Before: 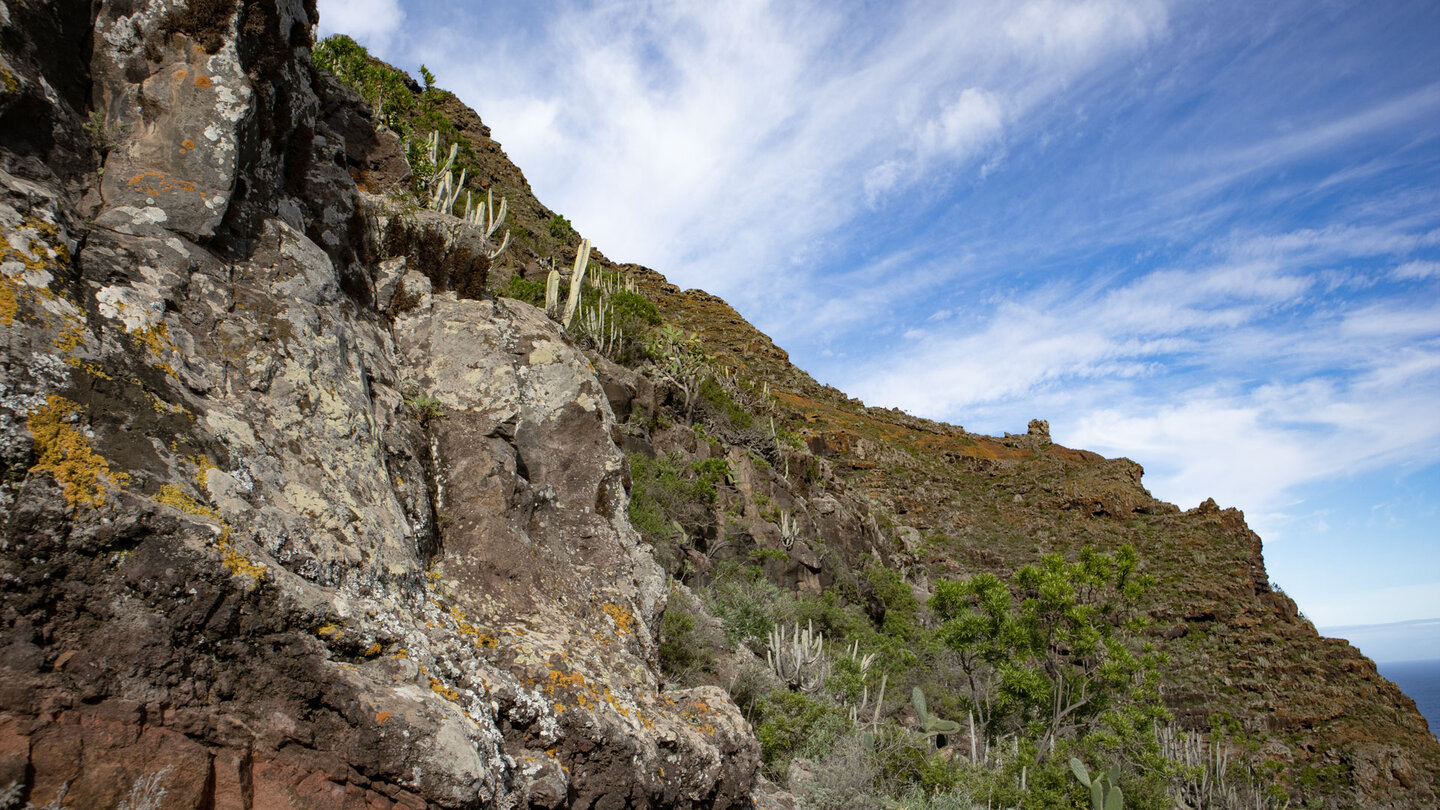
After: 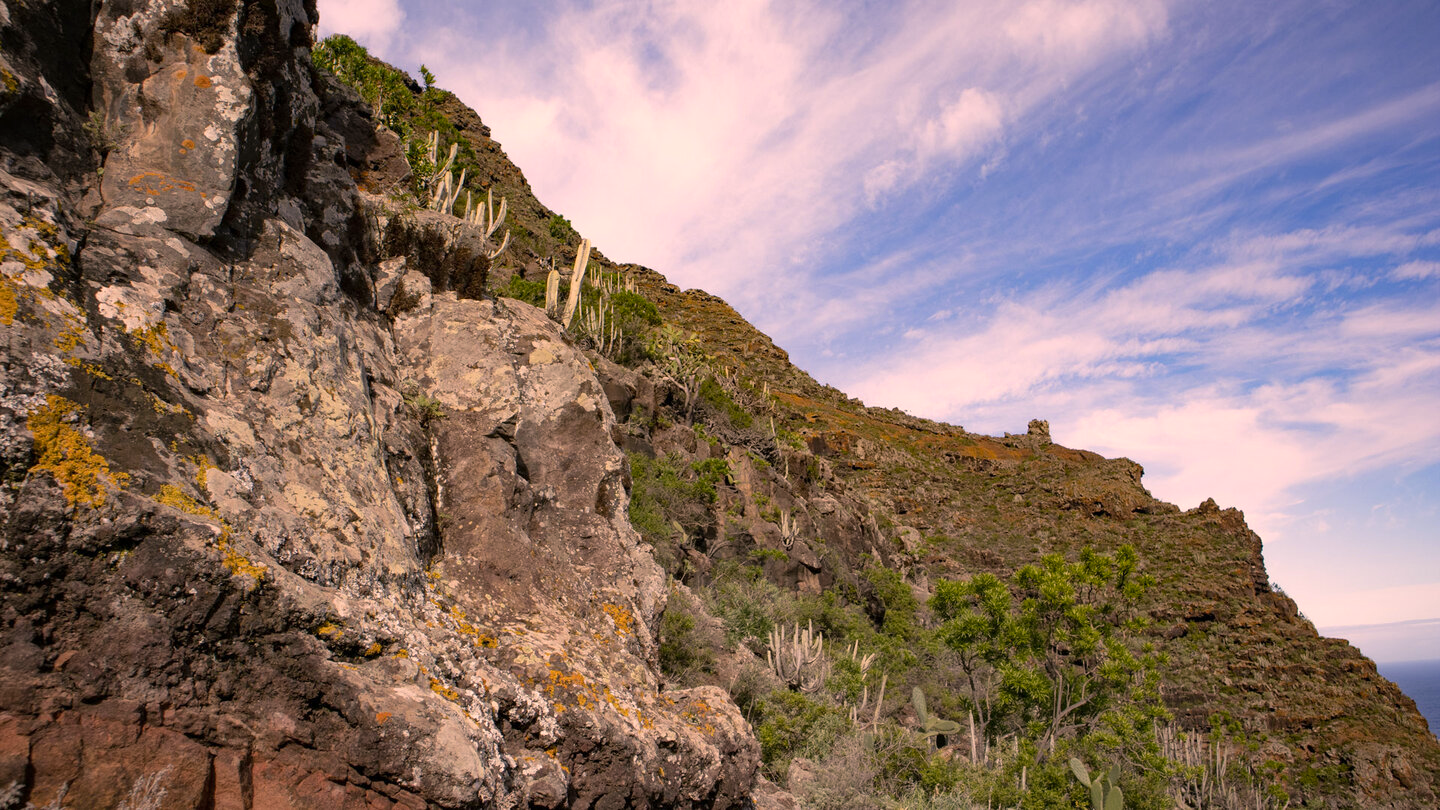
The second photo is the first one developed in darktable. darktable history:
color balance rgb: highlights gain › chroma 3.836%, highlights gain › hue 59.92°, perceptual saturation grading › global saturation 0.732%, perceptual brilliance grading › global brilliance 2.995%, perceptual brilliance grading › highlights -3.035%, perceptual brilliance grading › shadows 3.299%, global vibrance 14.548%
color correction: highlights a* 12.16, highlights b* 5.36
